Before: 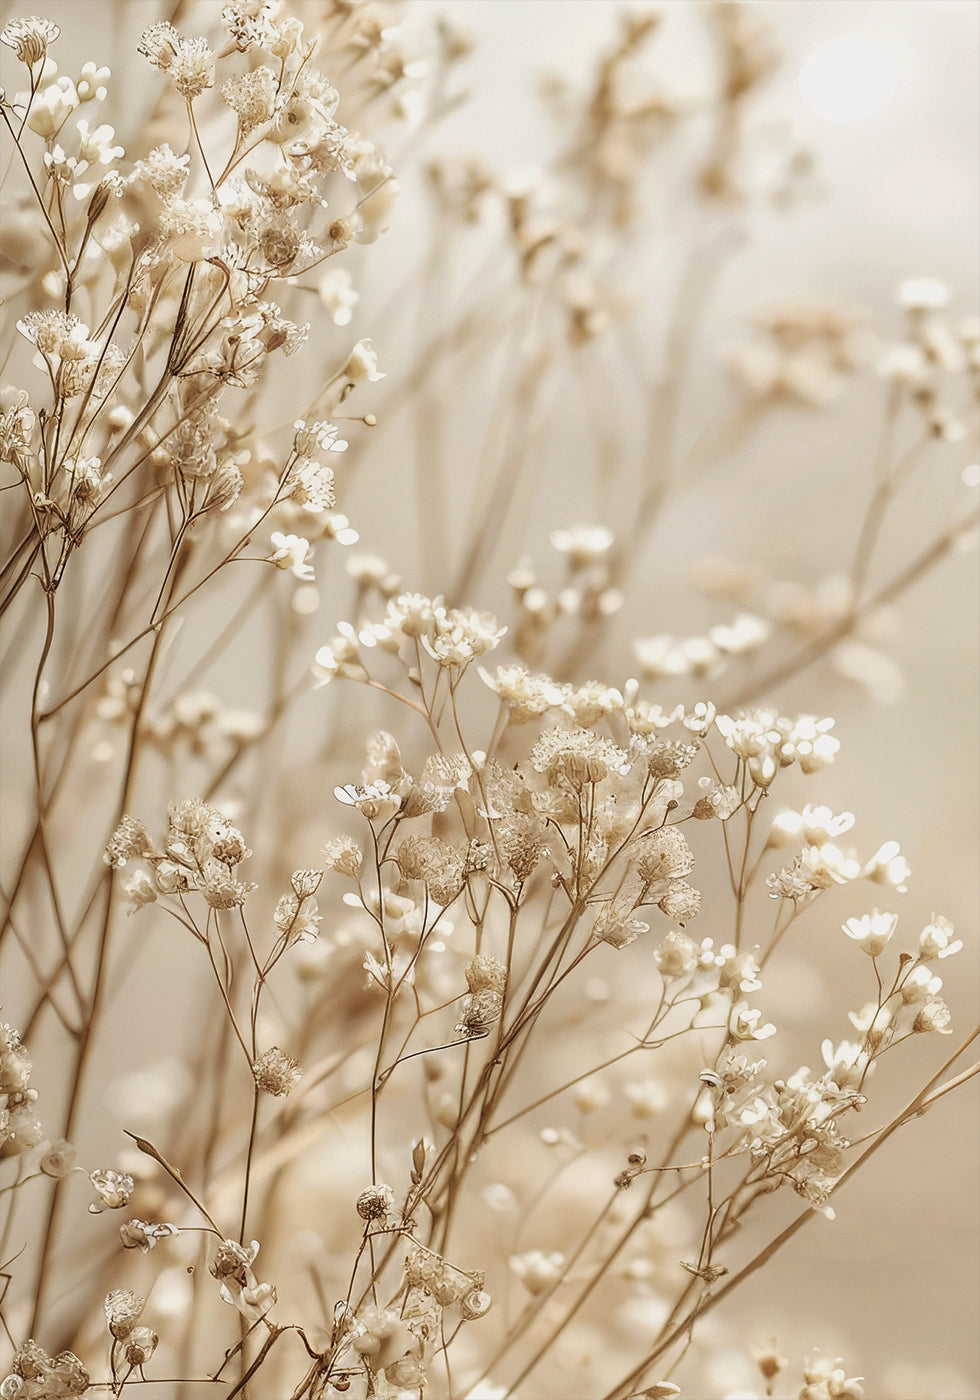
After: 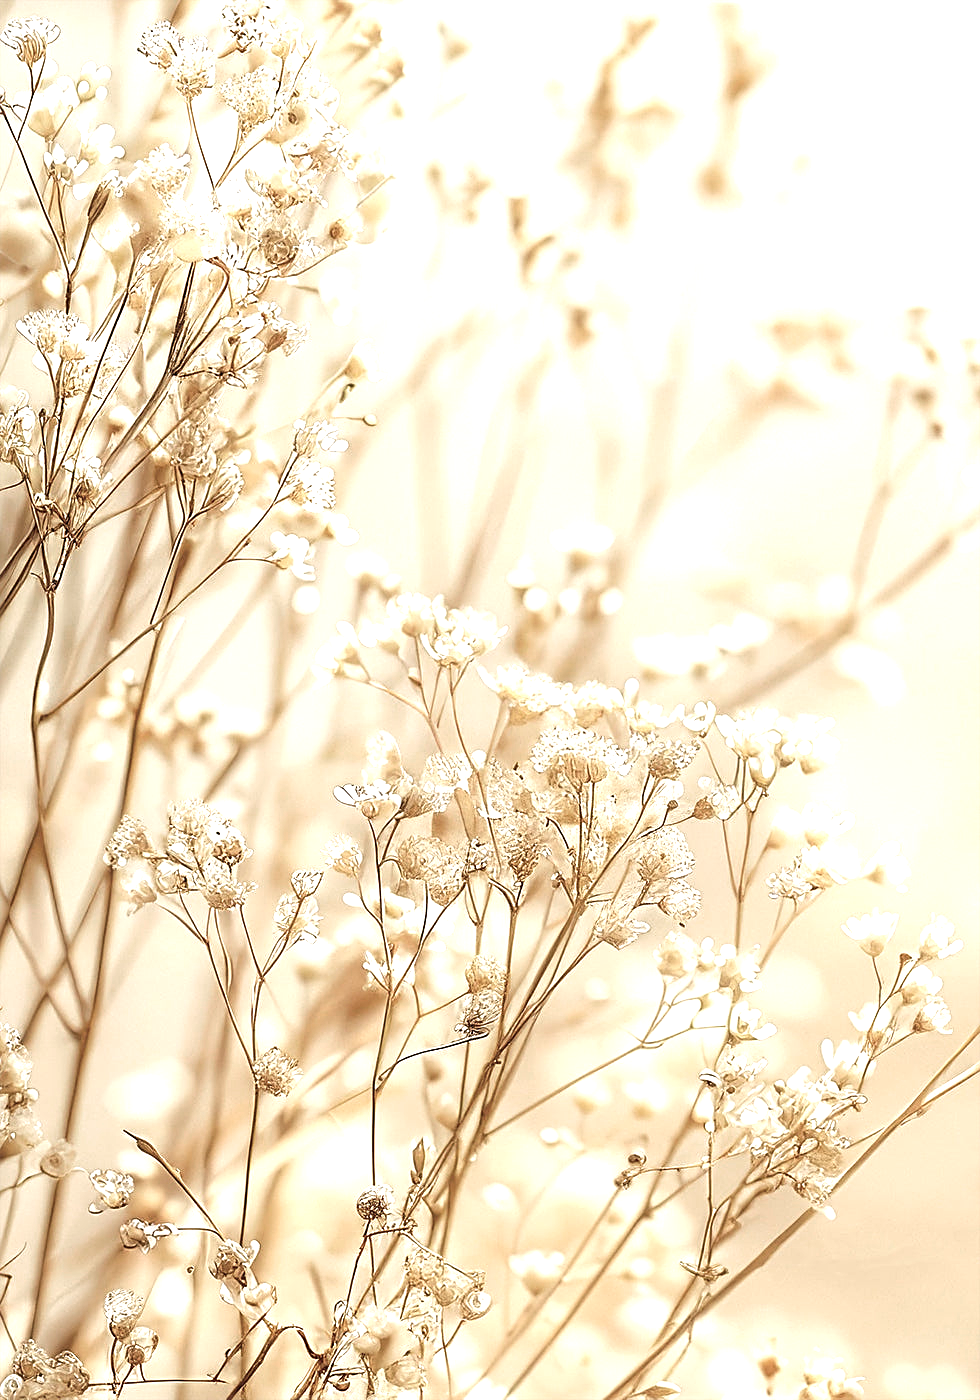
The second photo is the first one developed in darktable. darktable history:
sharpen: on, module defaults
contrast equalizer: octaves 7, y [[0.5, 0.5, 0.472, 0.5, 0.5, 0.5], [0.5 ×6], [0.5 ×6], [0 ×6], [0 ×6]]
color zones: curves: ch0 [(0, 0.5) (0.143, 0.5) (0.286, 0.456) (0.429, 0.5) (0.571, 0.5) (0.714, 0.5) (0.857, 0.5) (1, 0.5)]; ch1 [(0, 0.5) (0.143, 0.5) (0.286, 0.422) (0.429, 0.5) (0.571, 0.5) (0.714, 0.5) (0.857, 0.5) (1, 0.5)]
exposure: black level correction 0.001, exposure 1.043 EV, compensate highlight preservation false
